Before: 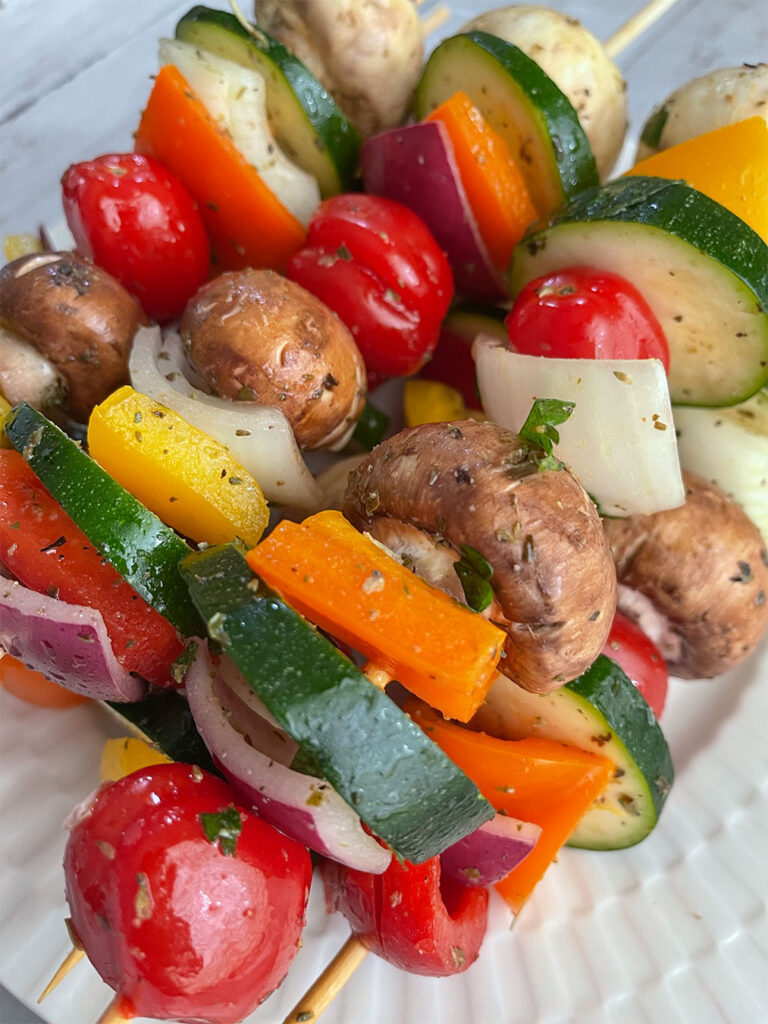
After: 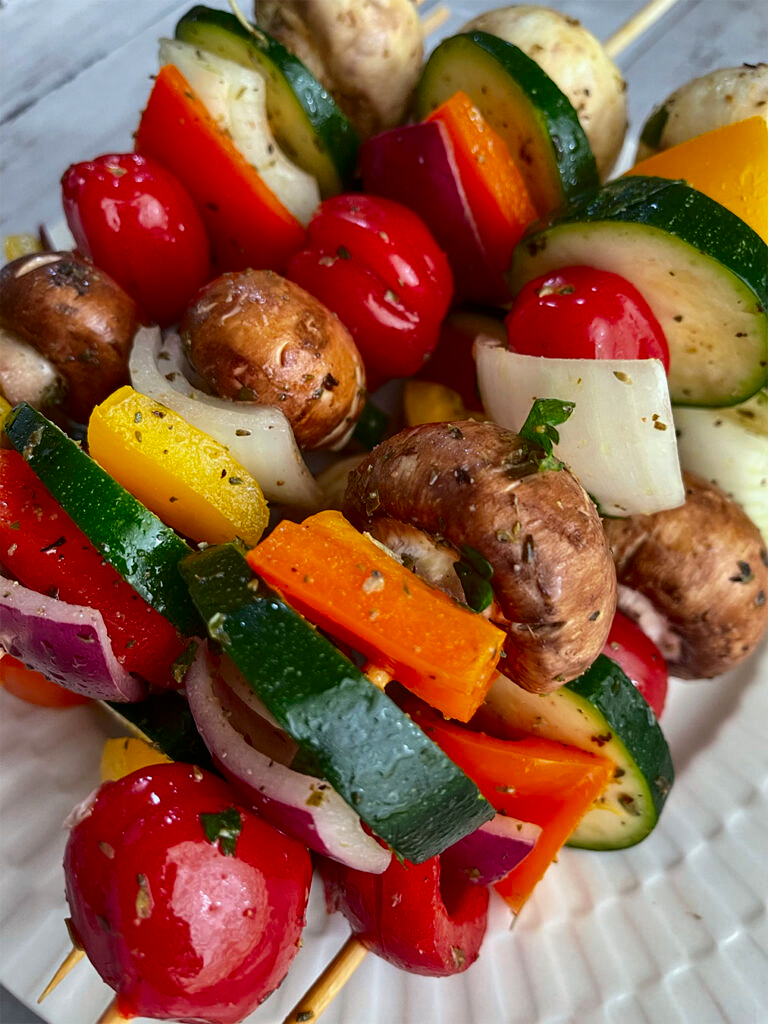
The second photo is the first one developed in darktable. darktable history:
contrast brightness saturation: contrast 0.13, brightness -0.24, saturation 0.14
shadows and highlights: low approximation 0.01, soften with gaussian
